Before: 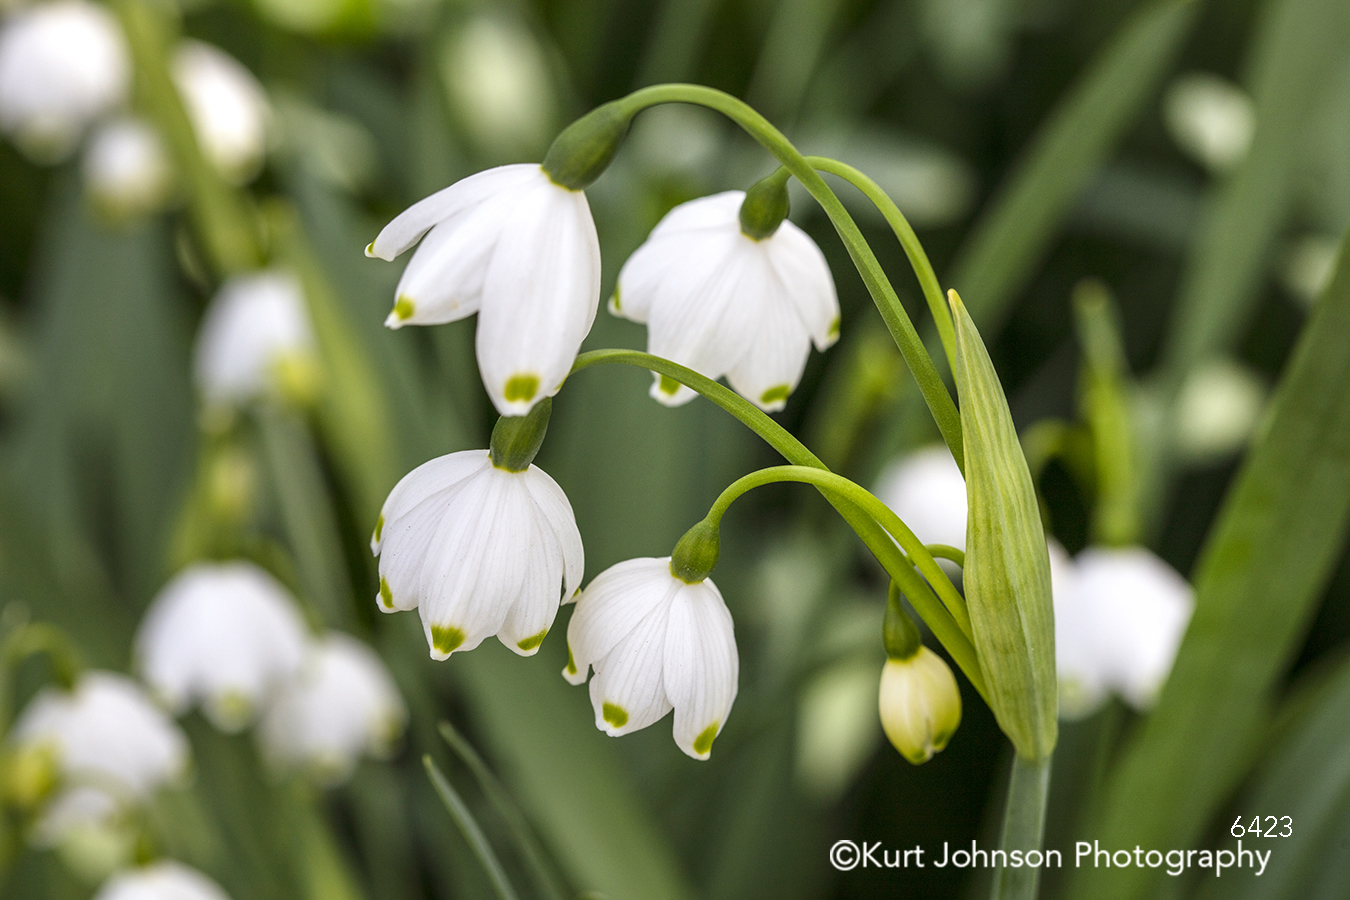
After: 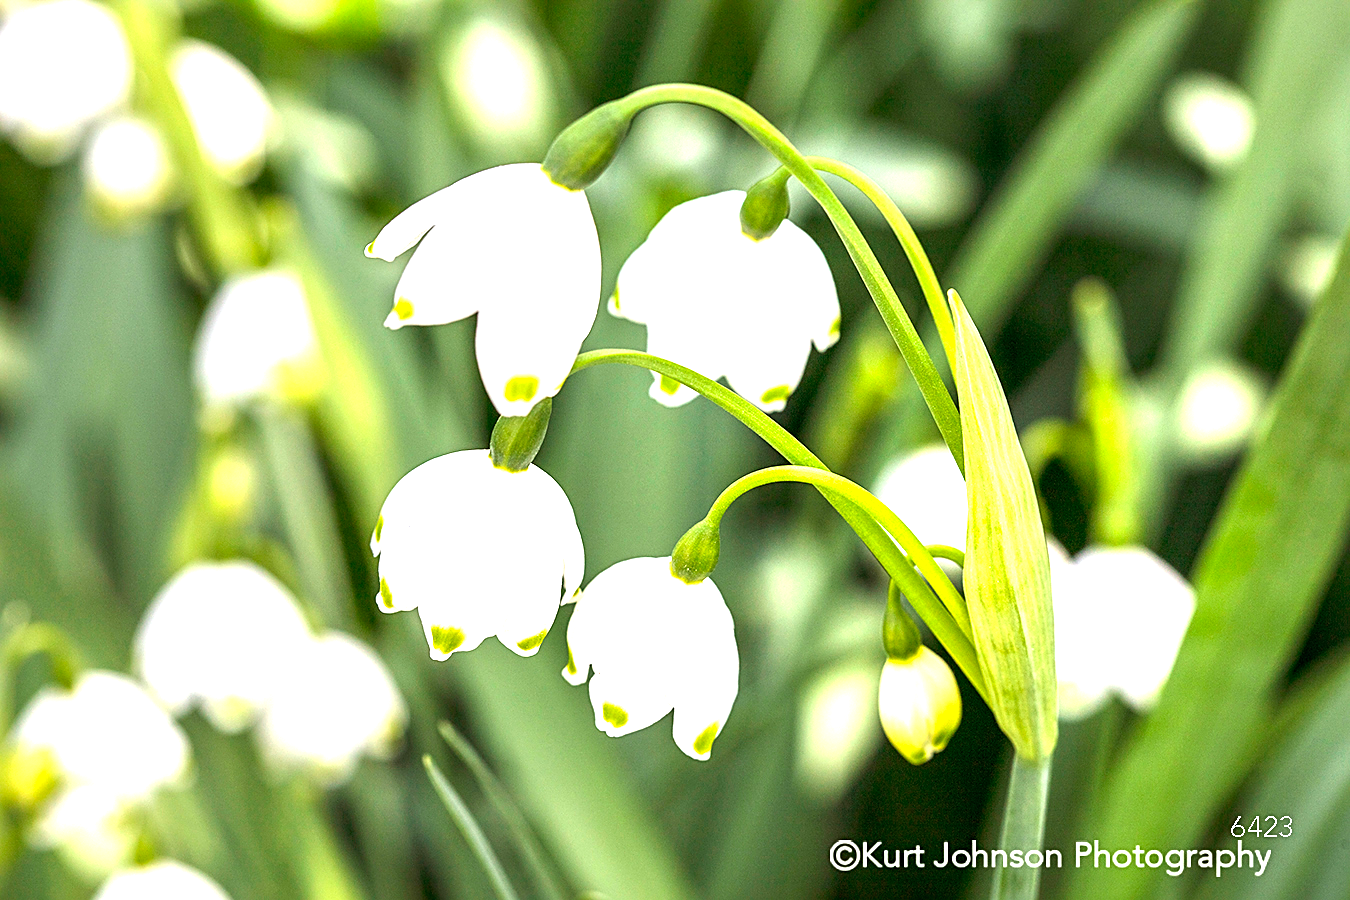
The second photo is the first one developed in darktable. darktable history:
exposure: black level correction 0, exposure 1.7 EV, compensate exposure bias true, compensate highlight preservation false
sharpen: on, module defaults
